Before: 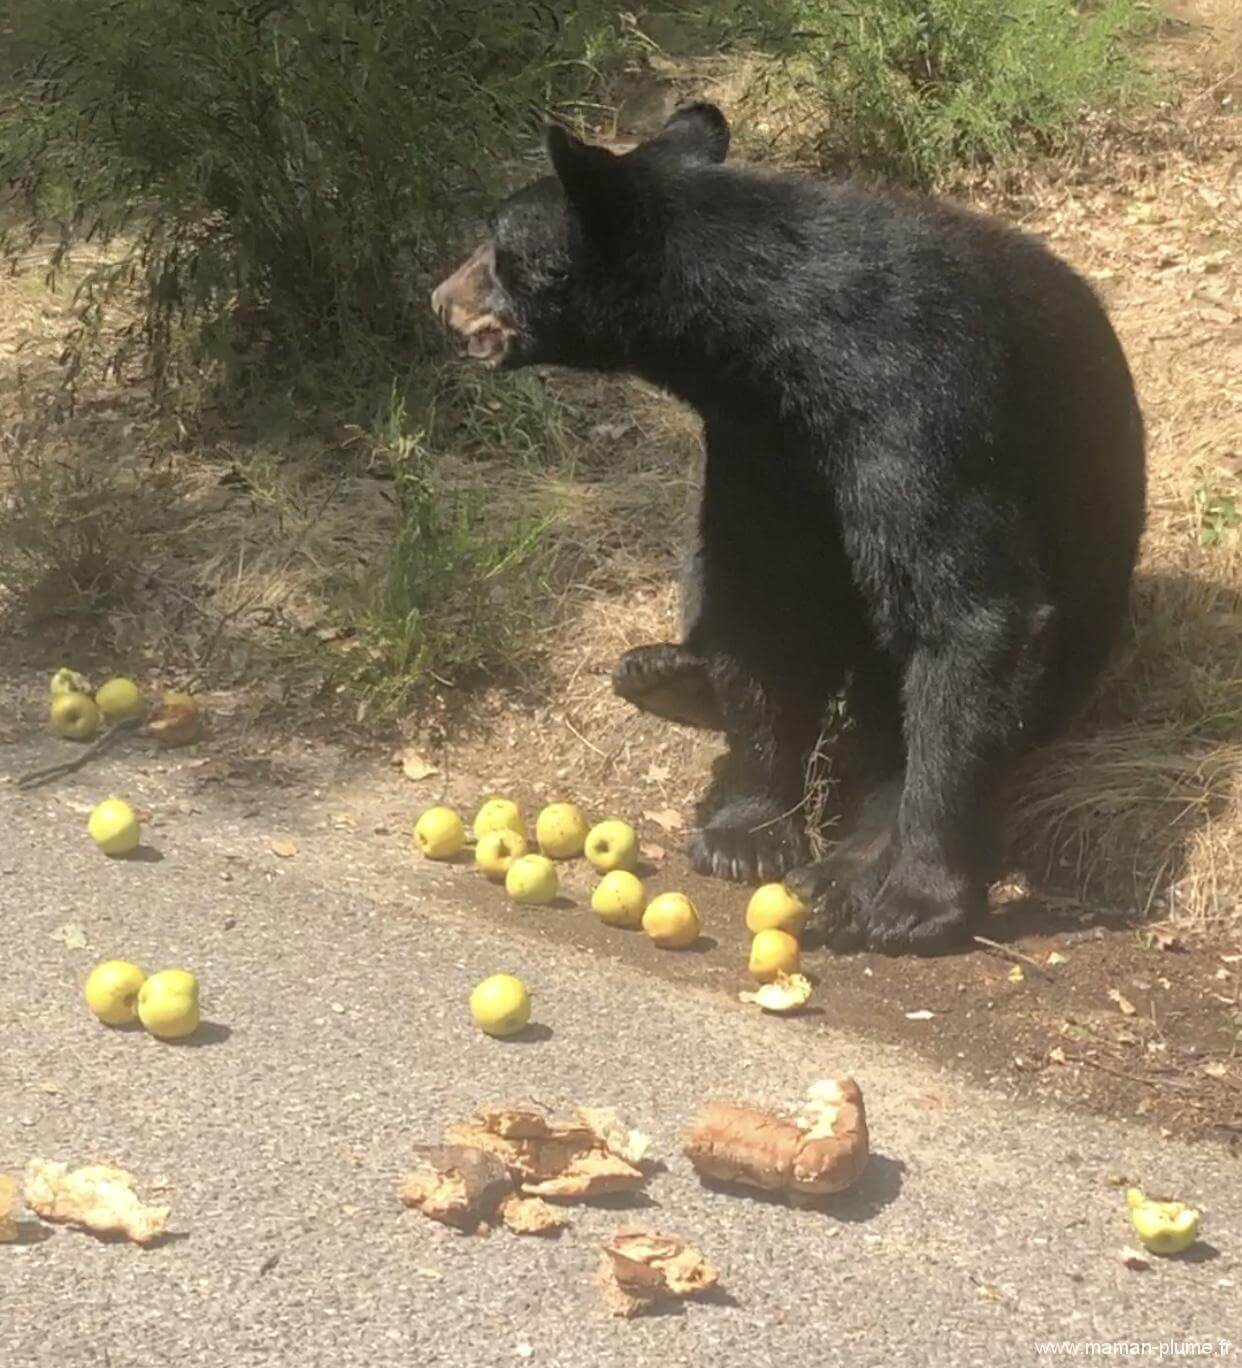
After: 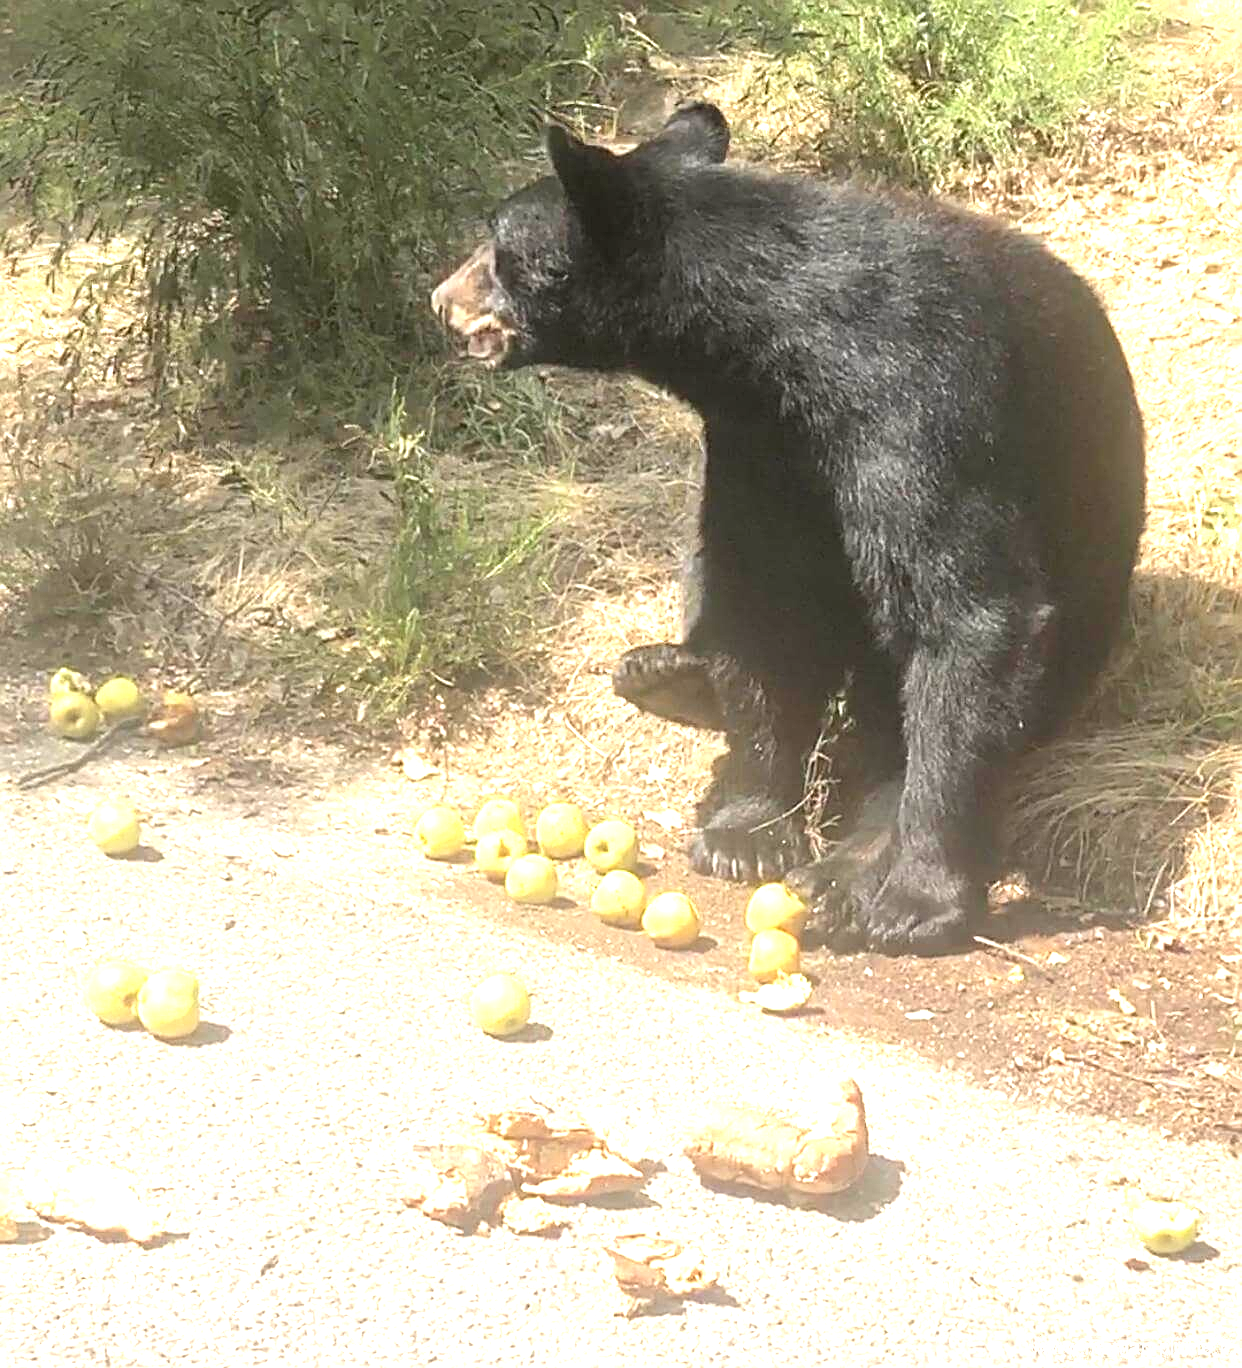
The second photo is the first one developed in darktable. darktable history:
sharpen: on, module defaults
exposure: black level correction 0.001, exposure 1.398 EV, compensate exposure bias true, compensate highlight preservation false
